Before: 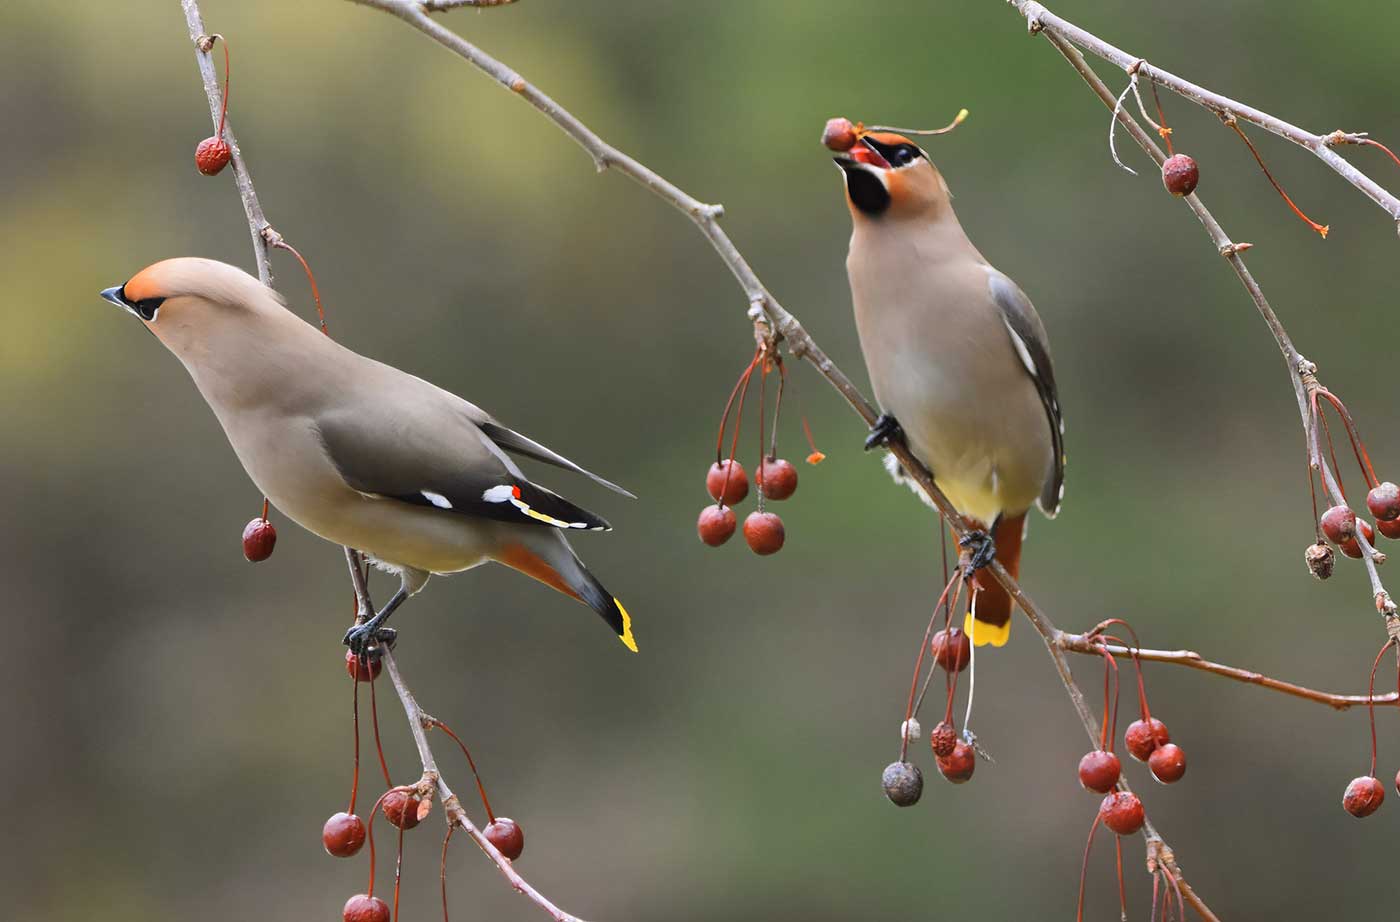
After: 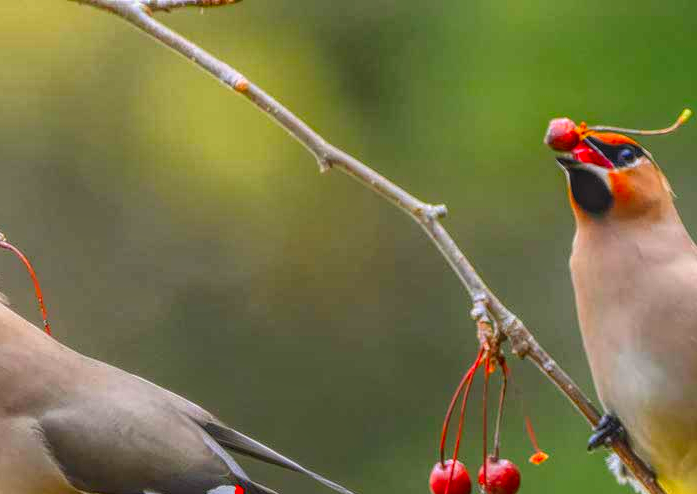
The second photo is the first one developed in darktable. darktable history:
crop: left 19.833%, right 30.322%, bottom 46.369%
shadows and highlights: shadows 0.162, highlights 40.71
local contrast: highlights 20%, shadows 23%, detail 201%, midtone range 0.2
color correction: highlights b* -0.039, saturation 1.81
